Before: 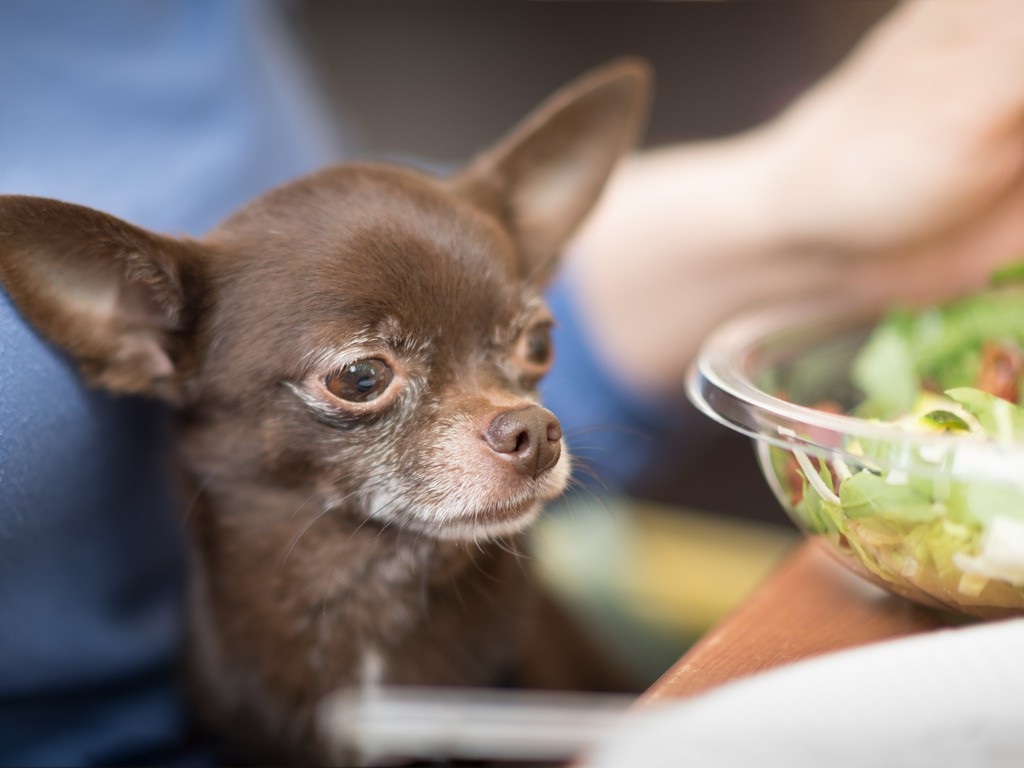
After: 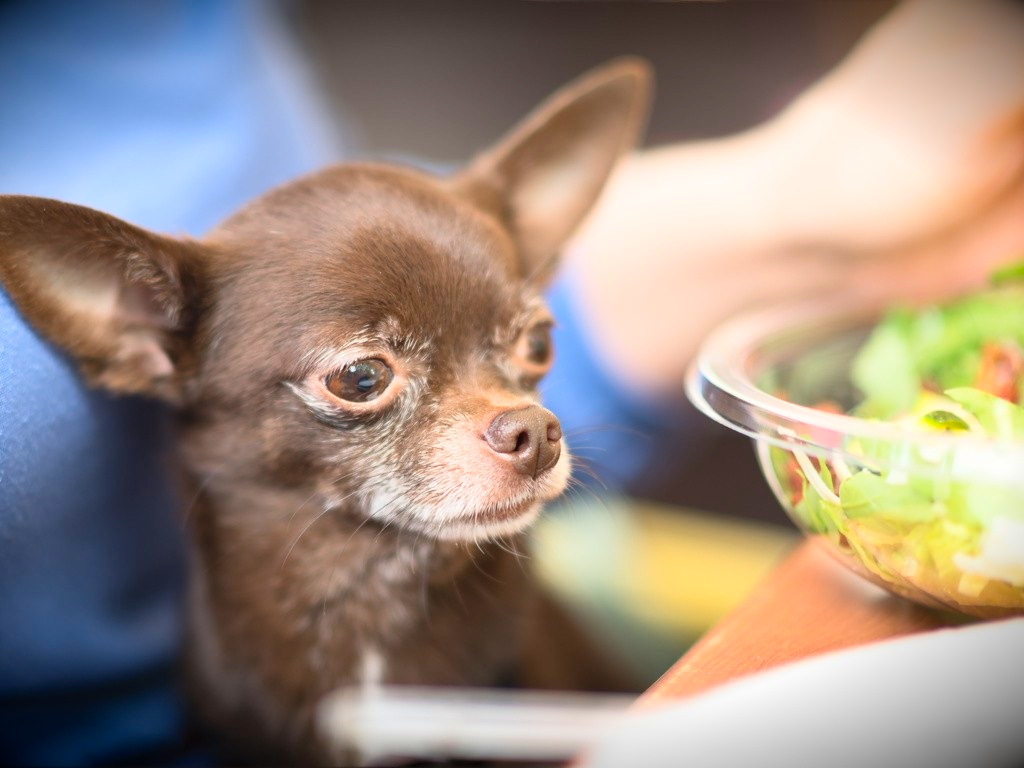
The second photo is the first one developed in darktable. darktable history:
vignetting: fall-off start 99.84%, brightness -0.985, saturation 0.498, width/height ratio 1.324, unbound false
contrast brightness saturation: contrast 0.241, brightness 0.268, saturation 0.376
